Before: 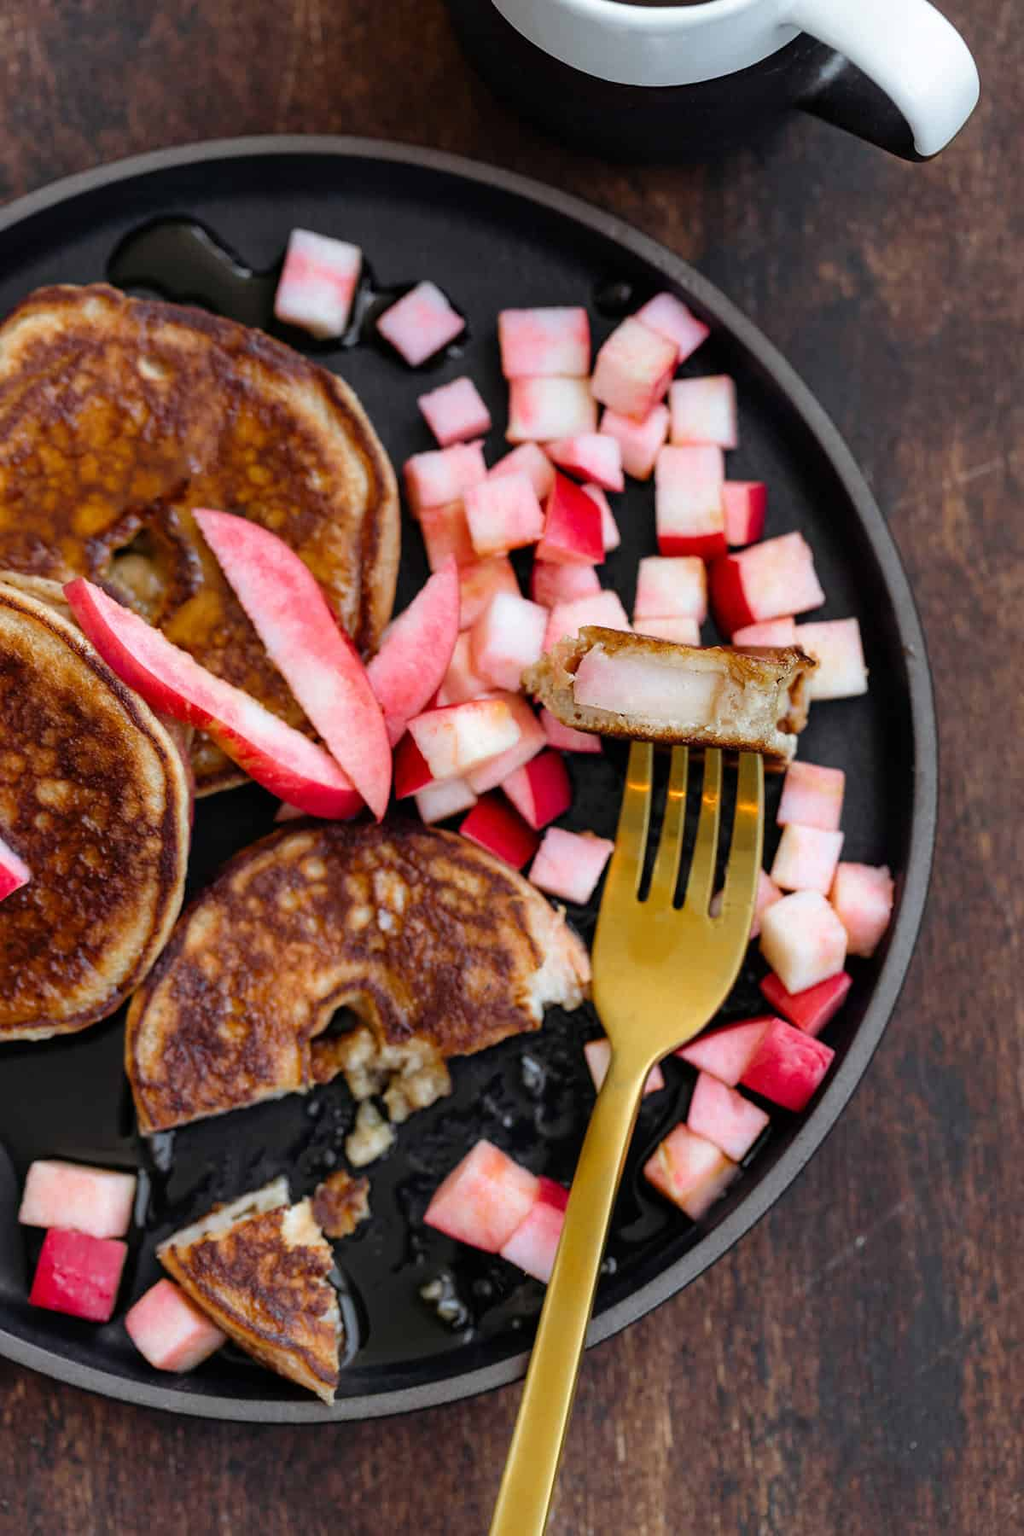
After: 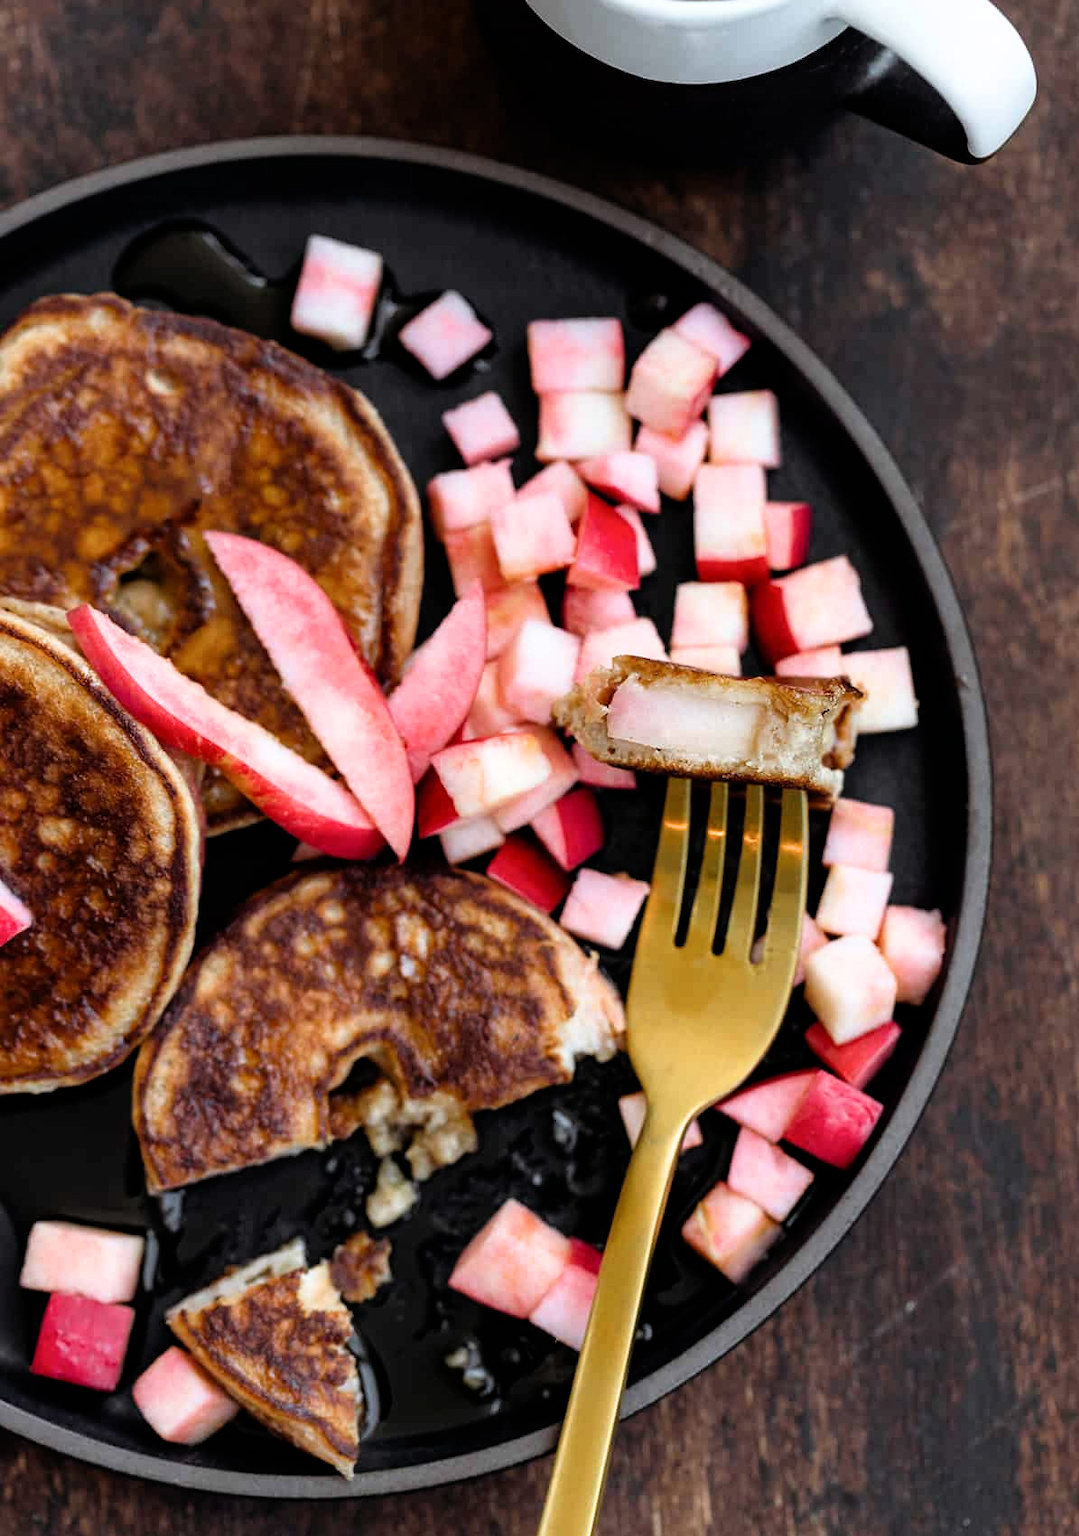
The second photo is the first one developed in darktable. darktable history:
filmic rgb: white relative exposure 2.45 EV, hardness 6.33
crop: top 0.448%, right 0.264%, bottom 5.045%
